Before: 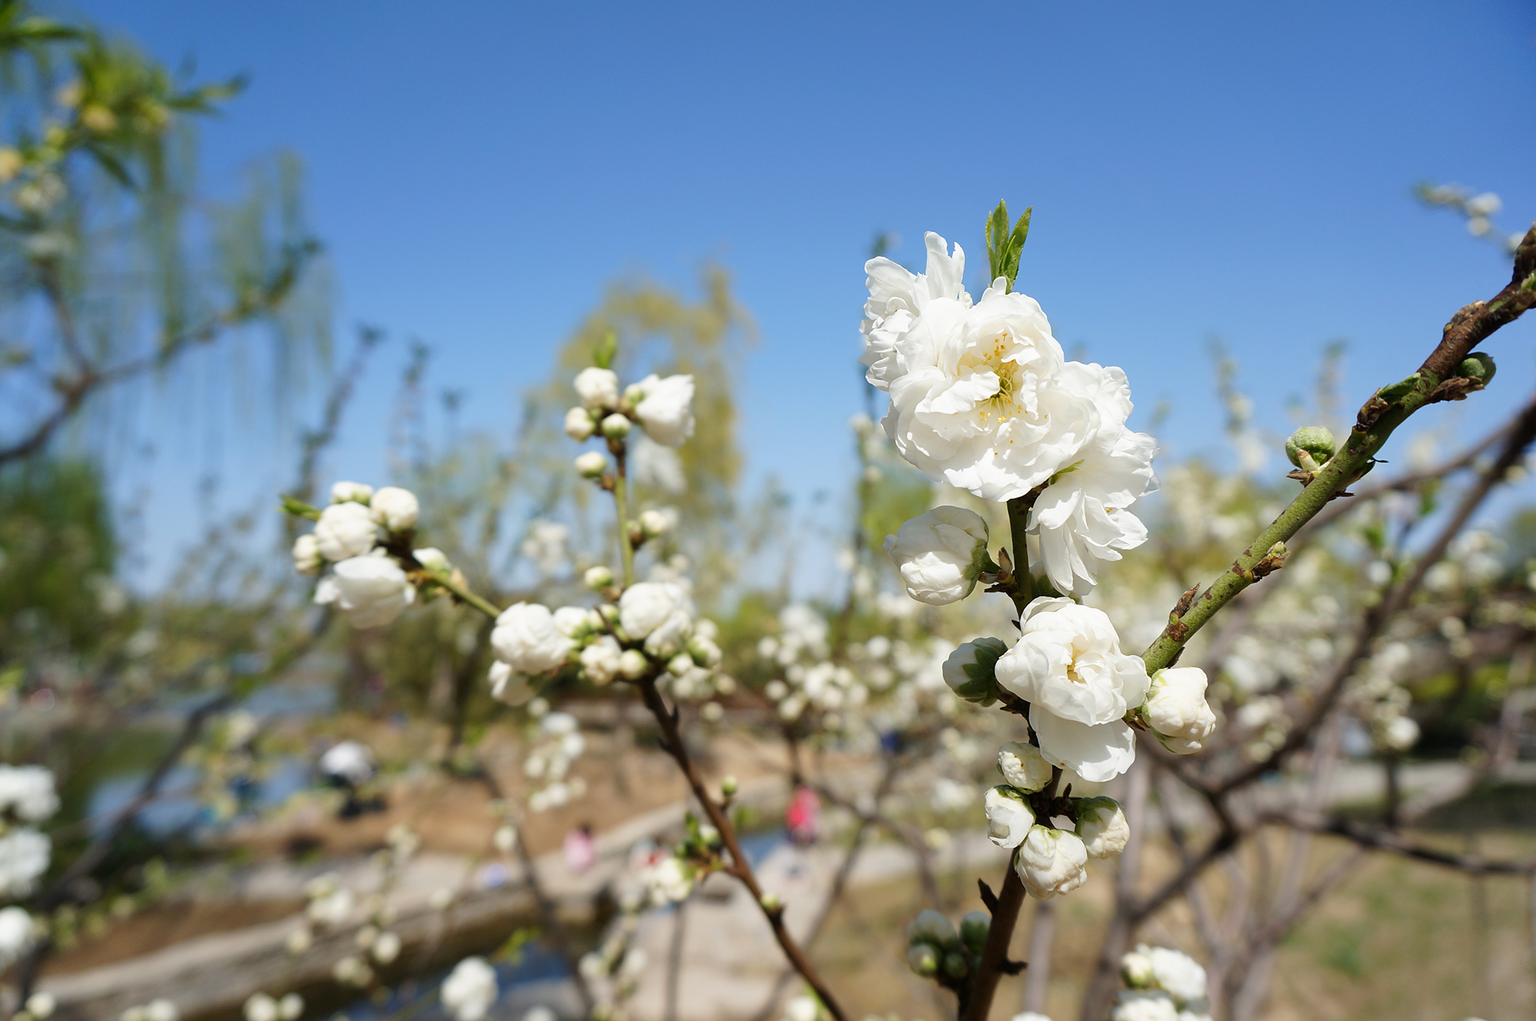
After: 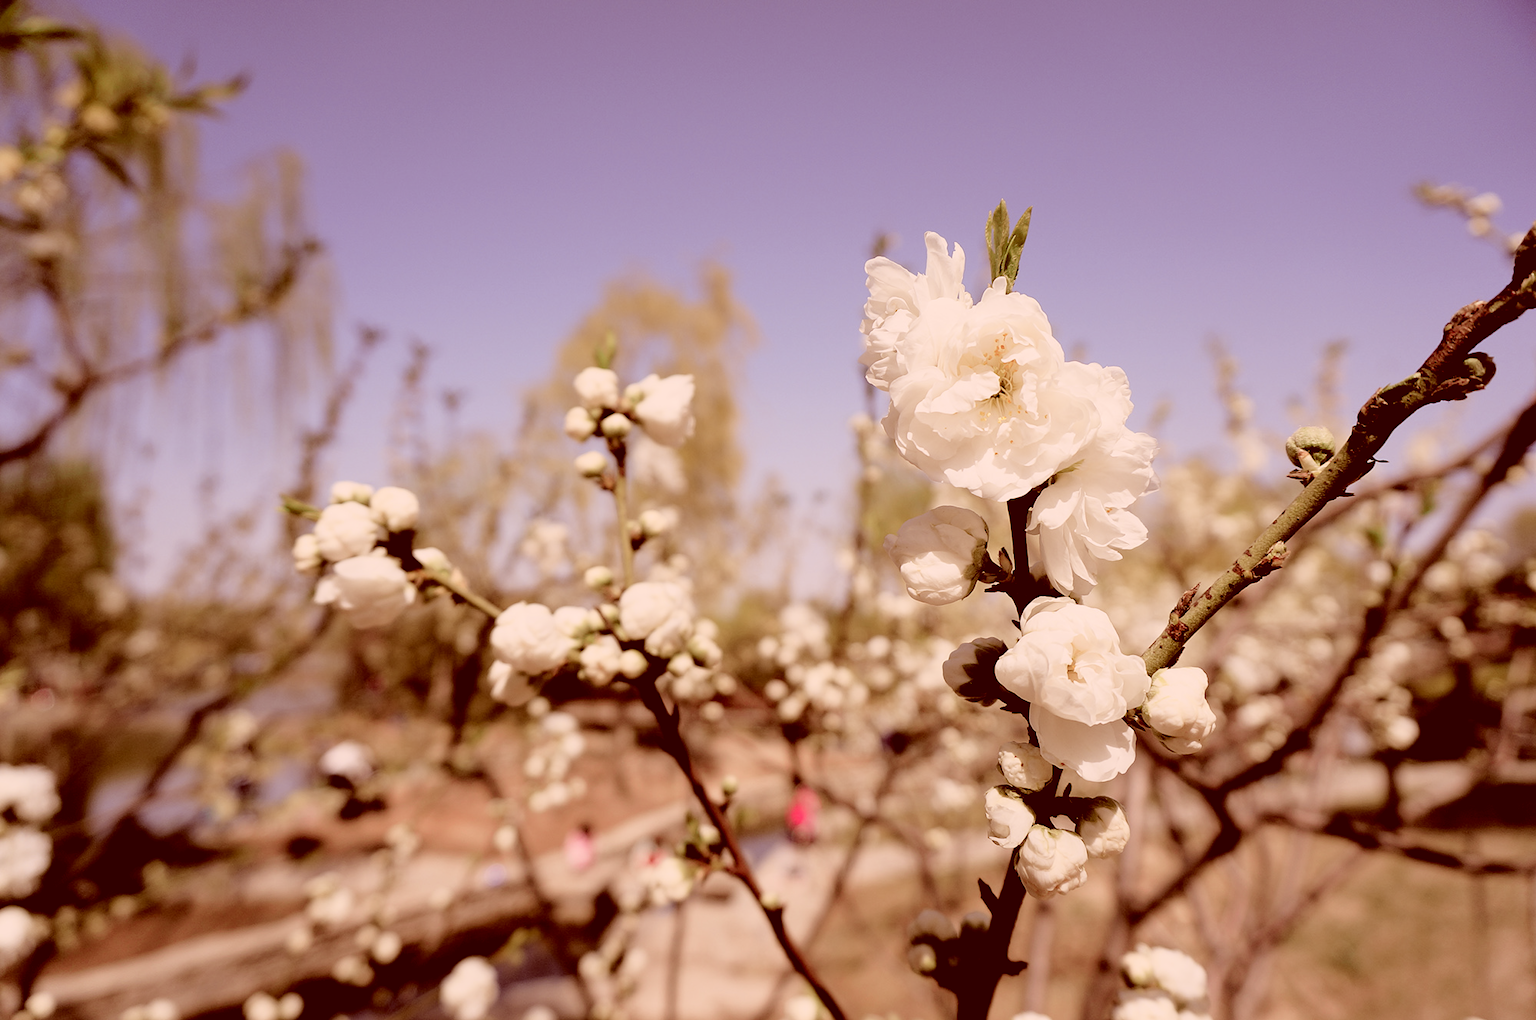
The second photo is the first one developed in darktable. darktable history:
rgb levels: levels [[0.029, 0.461, 0.922], [0, 0.5, 1], [0, 0.5, 1]]
tone curve: curves: ch0 [(0, 0.009) (0.105, 0.069) (0.195, 0.154) (0.289, 0.278) (0.384, 0.391) (0.513, 0.53) (0.66, 0.667) (0.895, 0.863) (1, 0.919)]; ch1 [(0, 0) (0.161, 0.092) (0.35, 0.33) (0.403, 0.395) (0.456, 0.469) (0.502, 0.499) (0.519, 0.514) (0.576, 0.587) (0.642, 0.645) (0.701, 0.742) (1, 0.942)]; ch2 [(0, 0) (0.371, 0.362) (0.437, 0.437) (0.501, 0.5) (0.53, 0.528) (0.569, 0.551) (0.619, 0.58) (0.883, 0.752) (1, 0.929)], color space Lab, independent channels, preserve colors none
color correction: highlights a* 9.03, highlights b* 8.71, shadows a* 40, shadows b* 40, saturation 0.8
